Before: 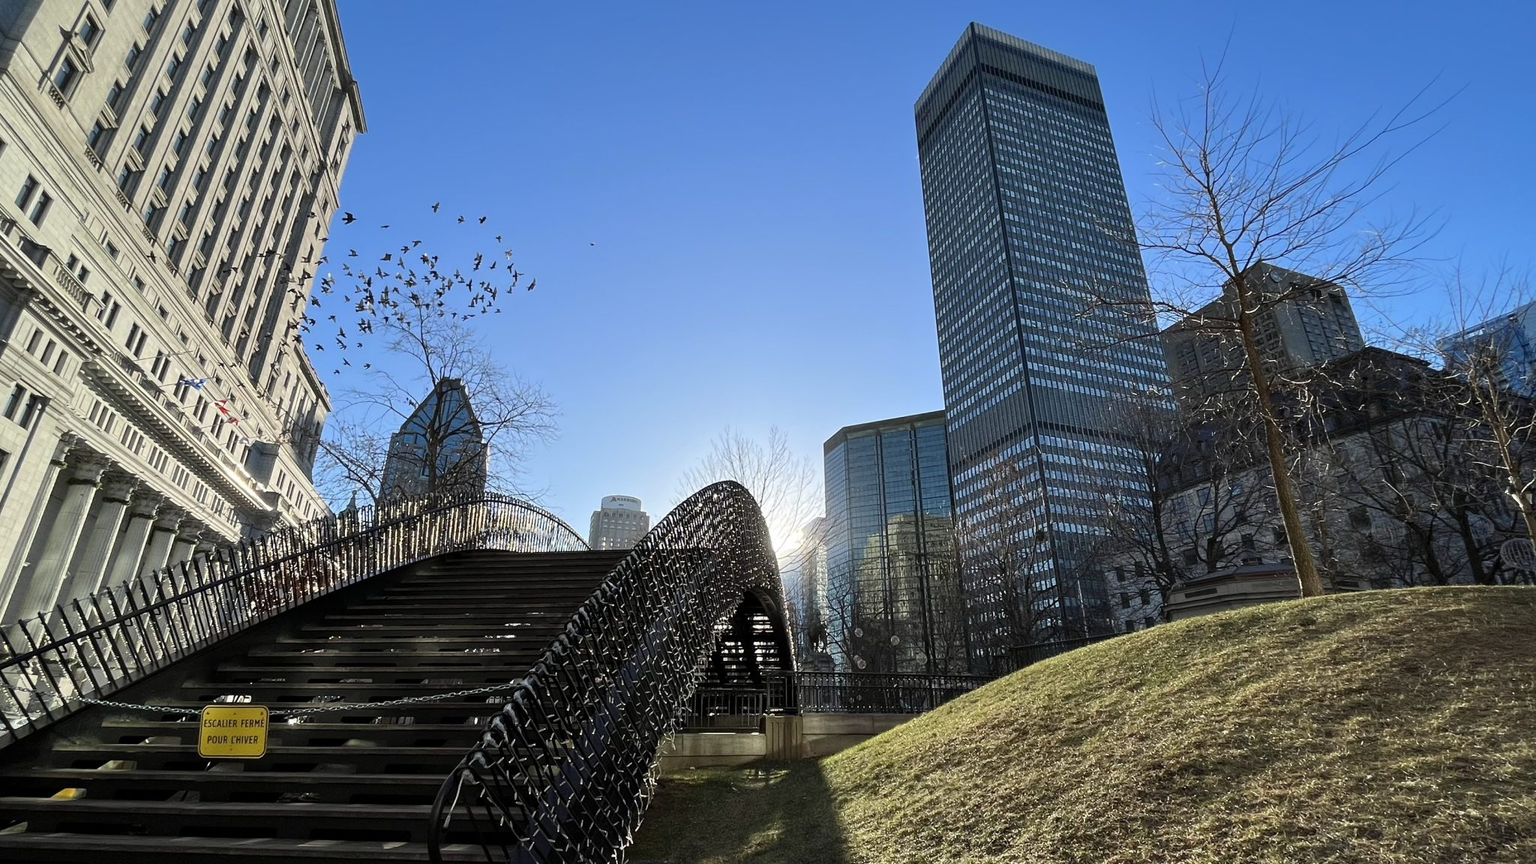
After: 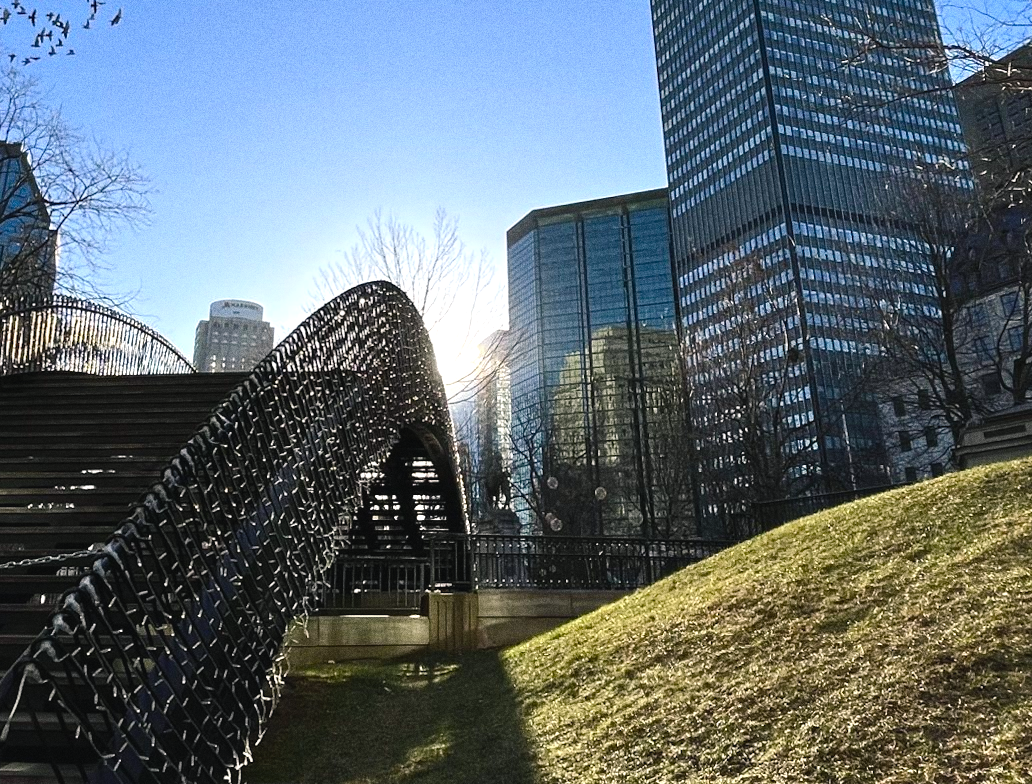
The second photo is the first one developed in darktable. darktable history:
grain: coarseness 11.82 ISO, strength 36.67%, mid-tones bias 74.17%
color balance rgb: shadows lift › chroma 1%, shadows lift › hue 217.2°, power › hue 310.8°, highlights gain › chroma 1%, highlights gain › hue 54°, global offset › luminance 0.5%, global offset › hue 171.6°, perceptual saturation grading › global saturation 14.09%, perceptual saturation grading › highlights -25%, perceptual saturation grading › shadows 30%, perceptual brilliance grading › highlights 13.42%, perceptual brilliance grading › mid-tones 8.05%, perceptual brilliance grading › shadows -17.45%, global vibrance 25%
rotate and perspective: rotation 0.174°, lens shift (vertical) 0.013, lens shift (horizontal) 0.019, shear 0.001, automatic cropping original format, crop left 0.007, crop right 0.991, crop top 0.016, crop bottom 0.997
crop and rotate: left 29.237%, top 31.152%, right 19.807%
